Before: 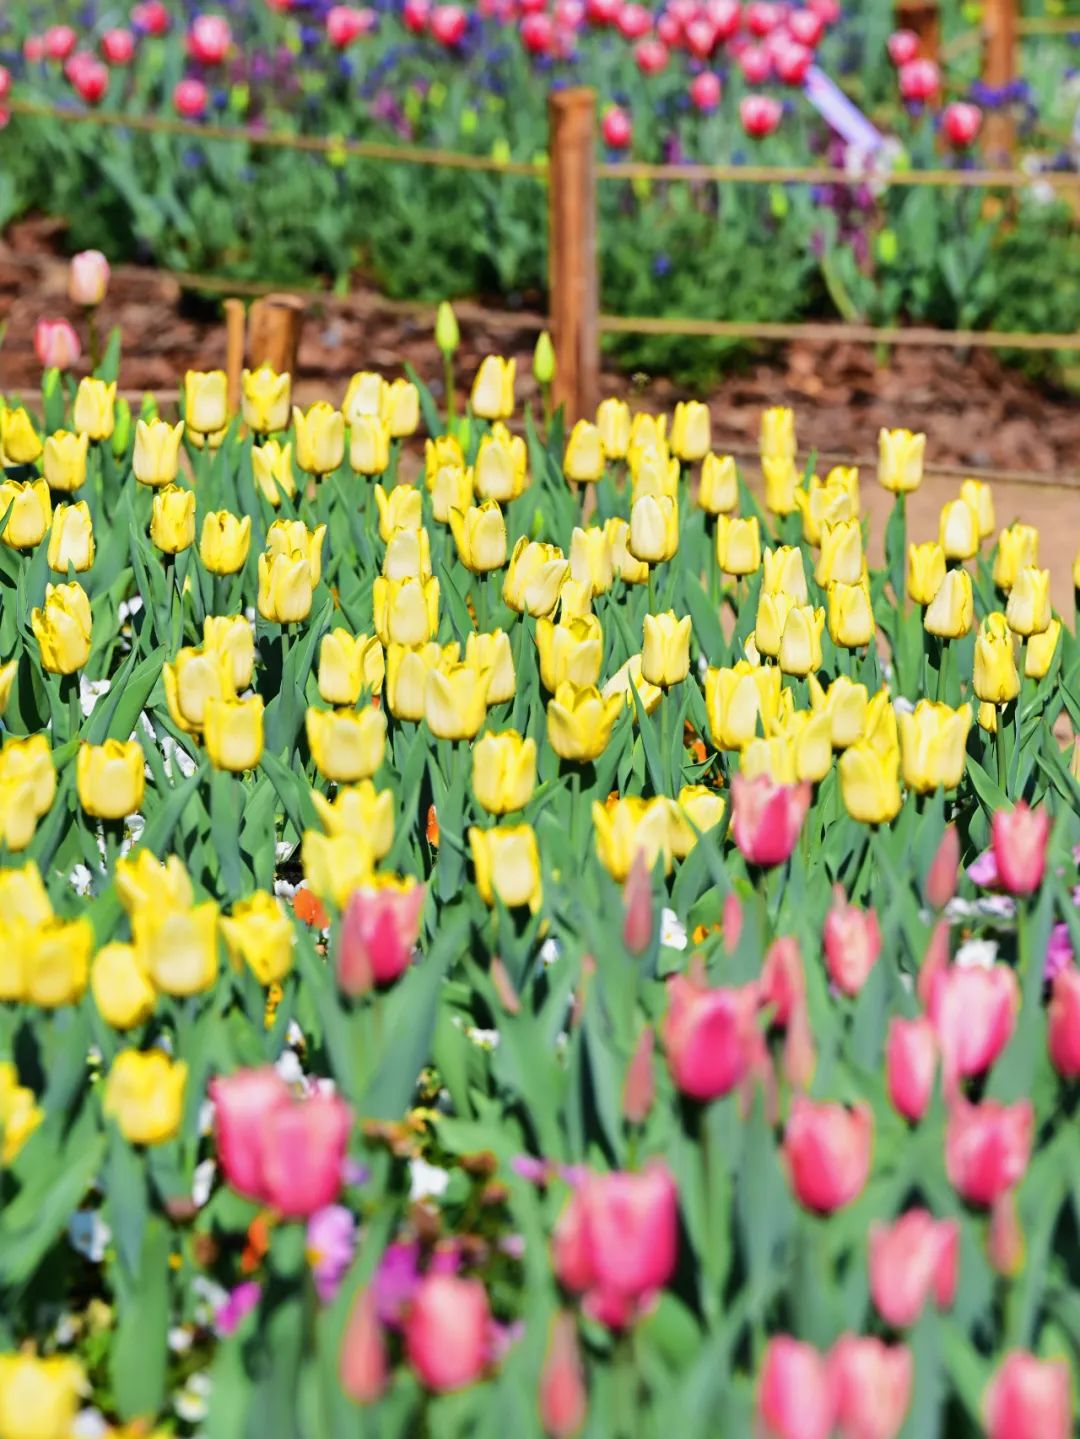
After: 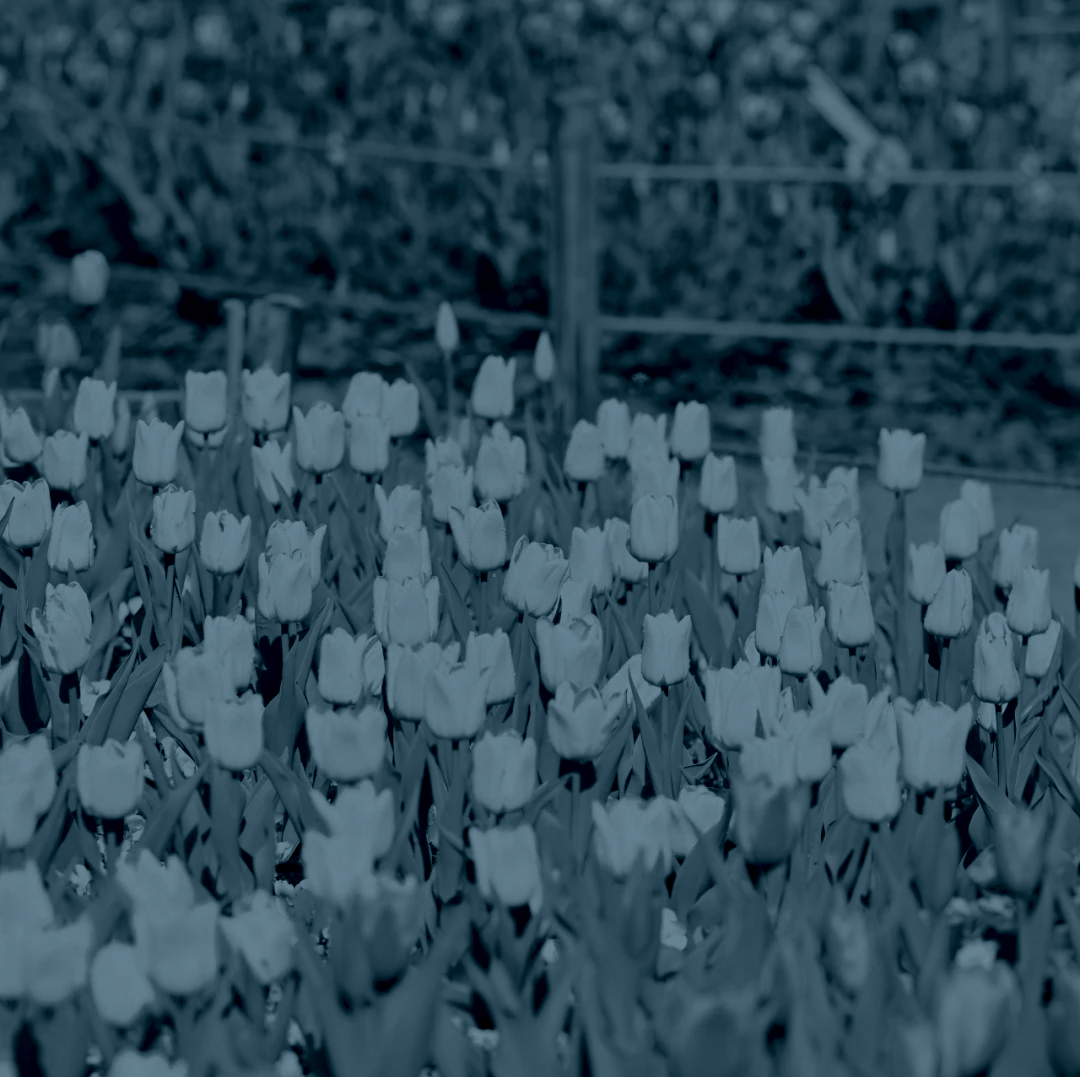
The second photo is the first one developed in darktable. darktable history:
crop: bottom 24.967%
colorize: hue 194.4°, saturation 29%, source mix 61.75%, lightness 3.98%, version 1
haze removal: compatibility mode true, adaptive false
